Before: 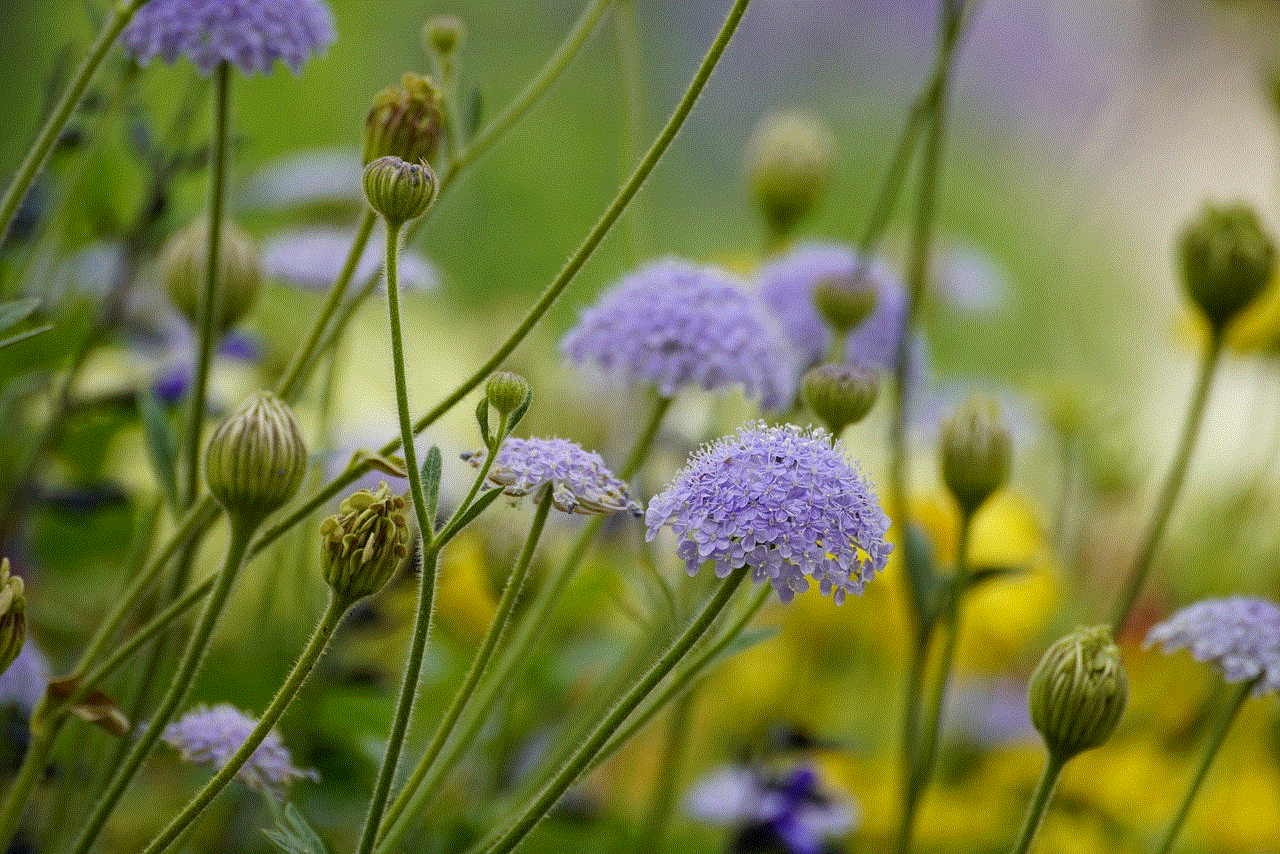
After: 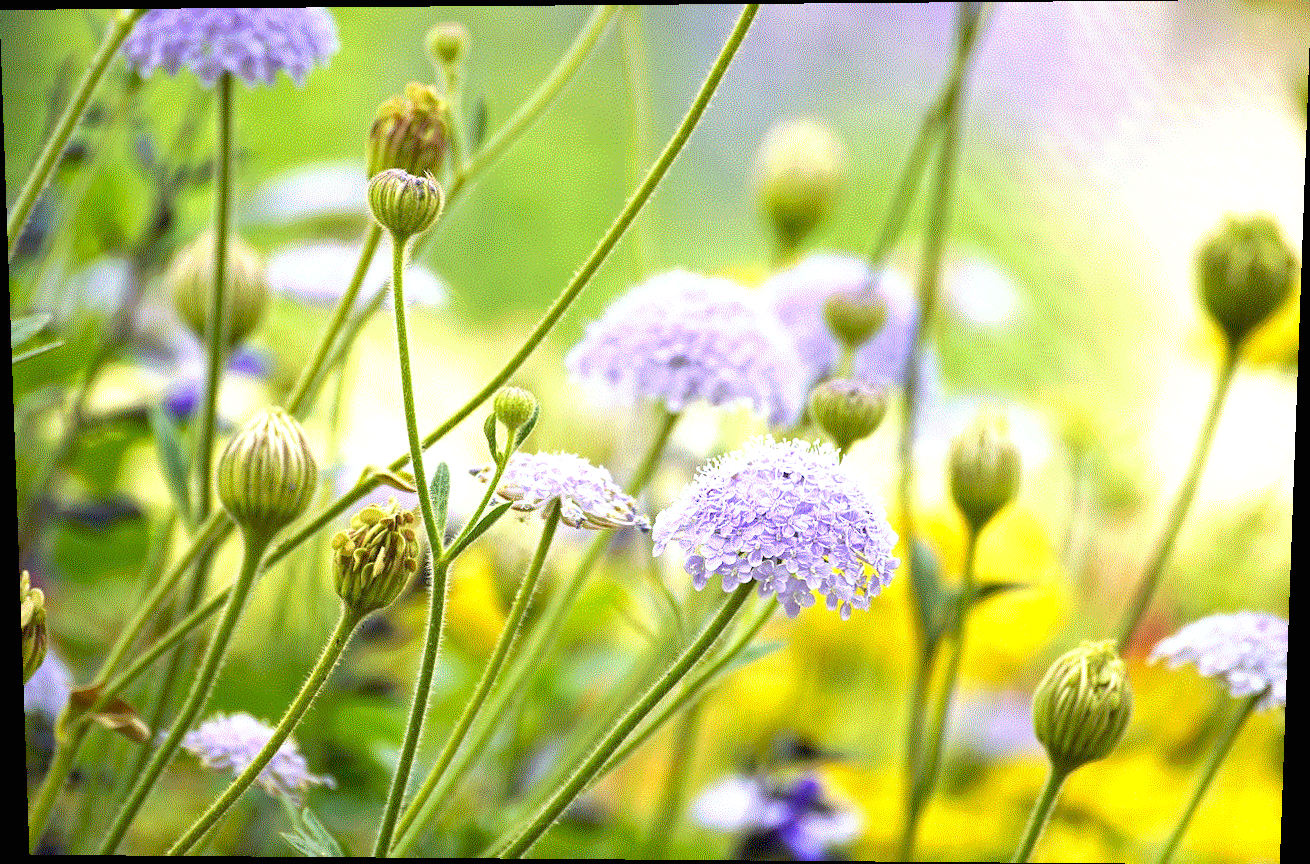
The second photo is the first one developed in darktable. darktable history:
rotate and perspective: lens shift (vertical) 0.048, lens shift (horizontal) -0.024, automatic cropping off
exposure: black level correction 0, exposure 1.55 EV, compensate exposure bias true, compensate highlight preservation false
